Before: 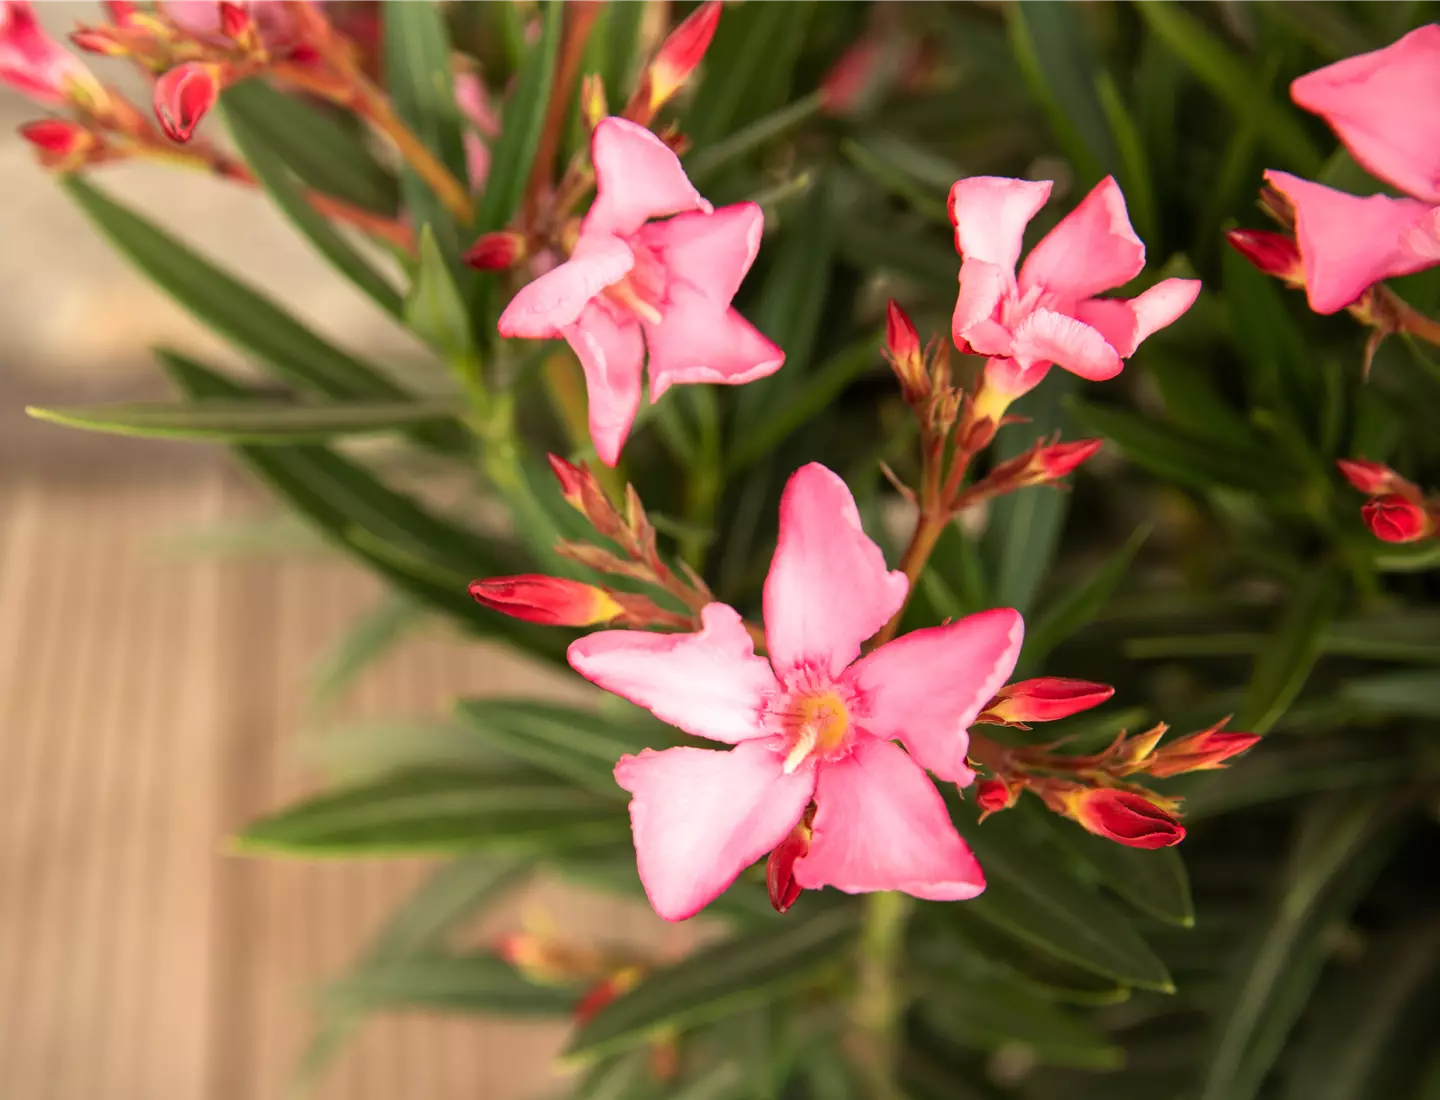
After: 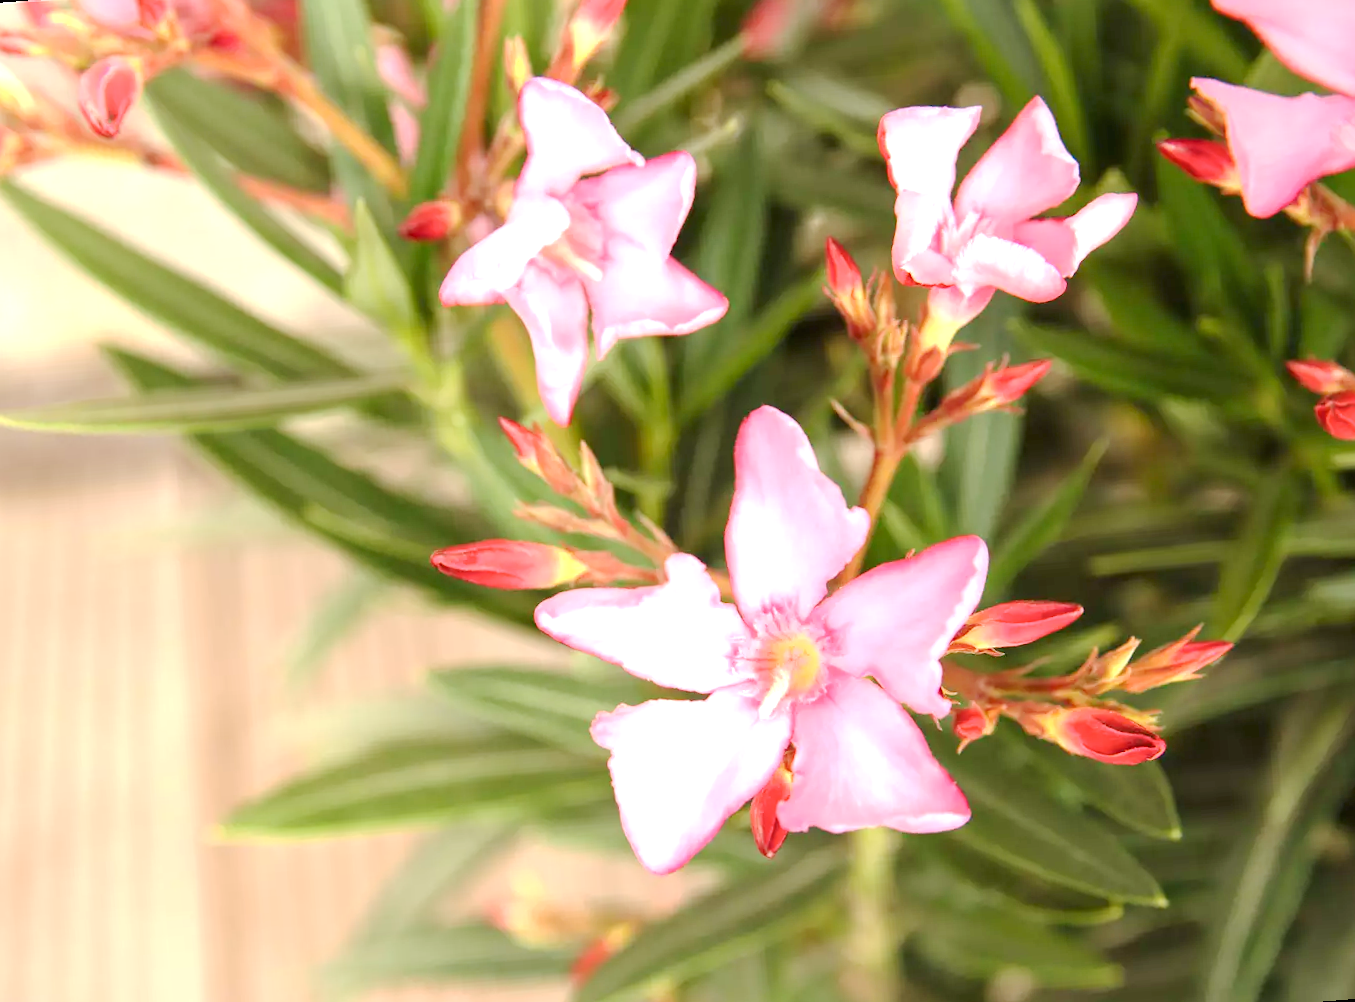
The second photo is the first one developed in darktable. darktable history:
base curve: curves: ch0 [(0, 0) (0.158, 0.273) (0.879, 0.895) (1, 1)], preserve colors none
rotate and perspective: rotation -4.57°, crop left 0.054, crop right 0.944, crop top 0.087, crop bottom 0.914
exposure: black level correction 0, exposure 1.015 EV, compensate exposure bias true, compensate highlight preservation false
